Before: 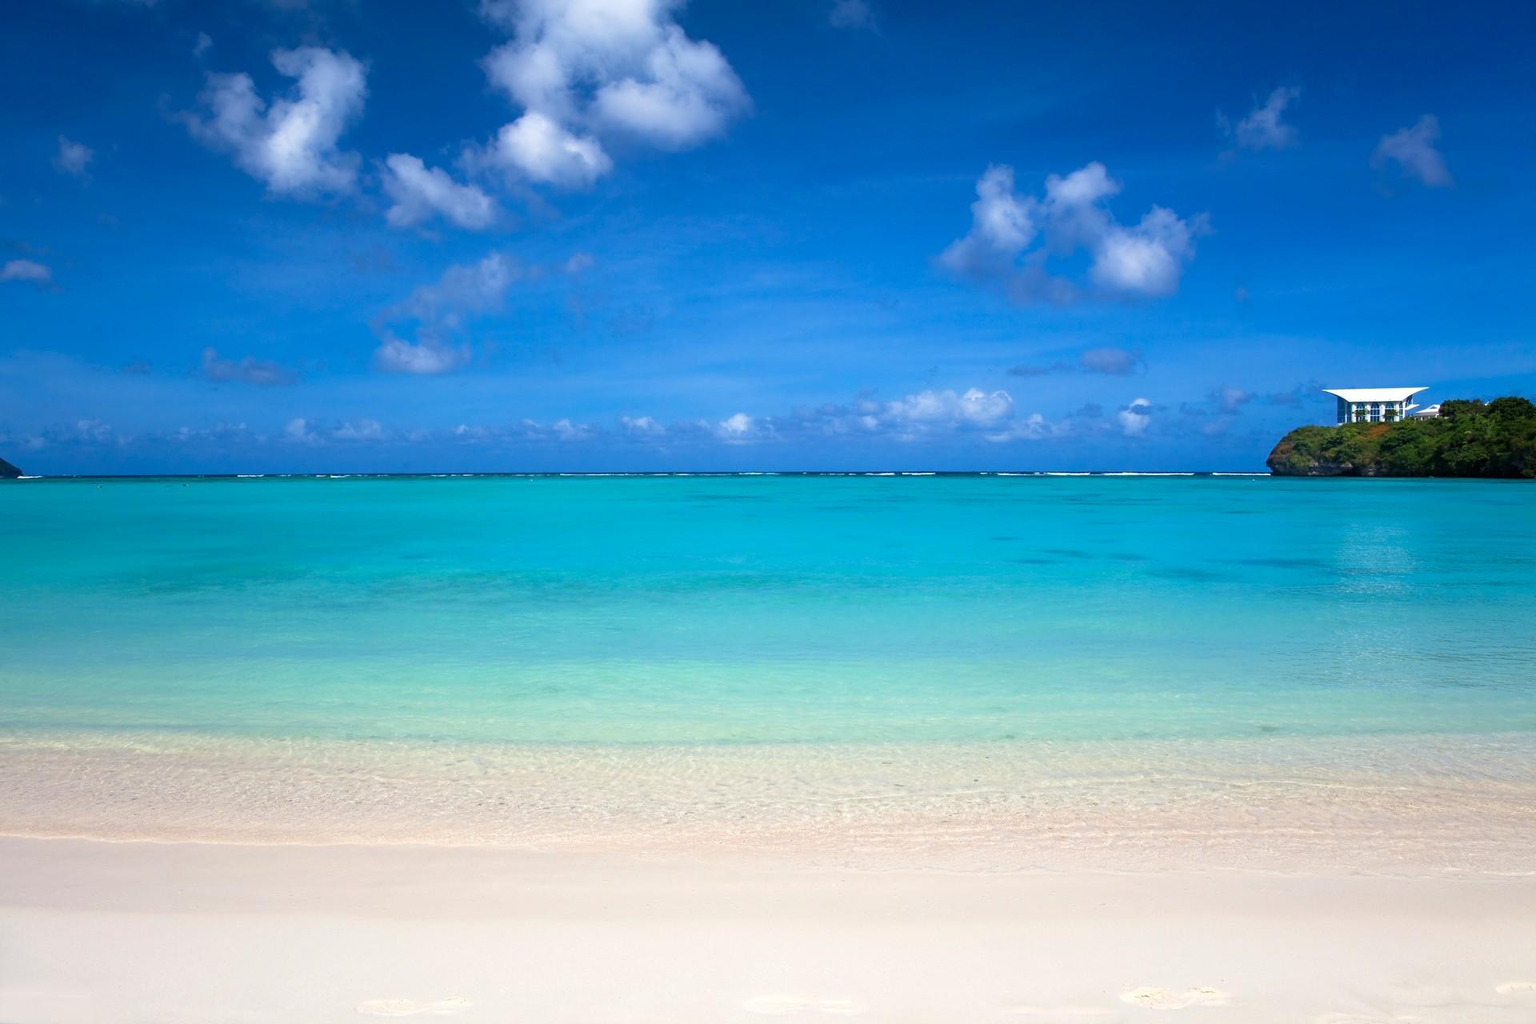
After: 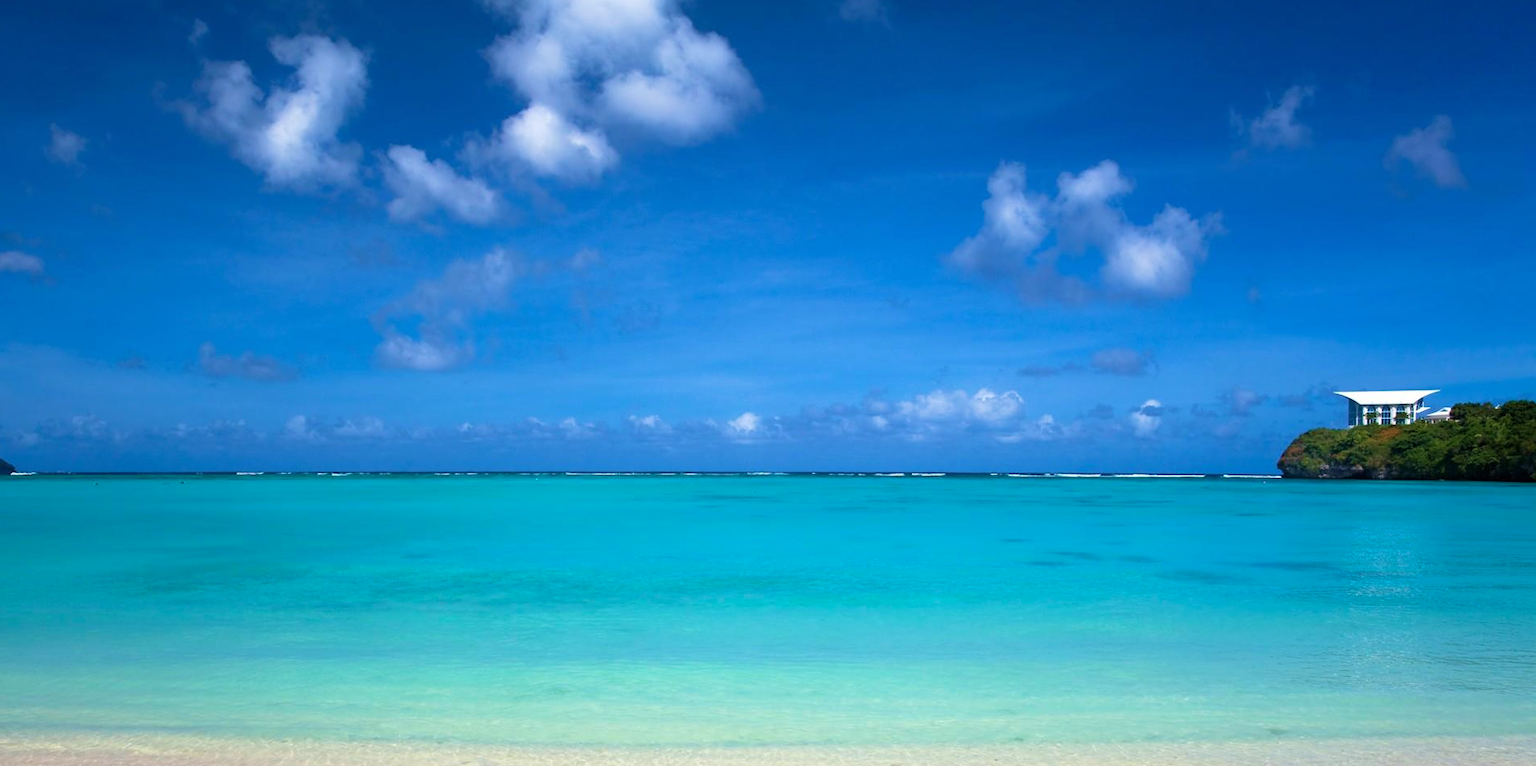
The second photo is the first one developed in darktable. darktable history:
velvia: on, module defaults
crop: bottom 24.967%
rotate and perspective: rotation 0.174°, lens shift (vertical) 0.013, lens shift (horizontal) 0.019, shear 0.001, automatic cropping original format, crop left 0.007, crop right 0.991, crop top 0.016, crop bottom 0.997
